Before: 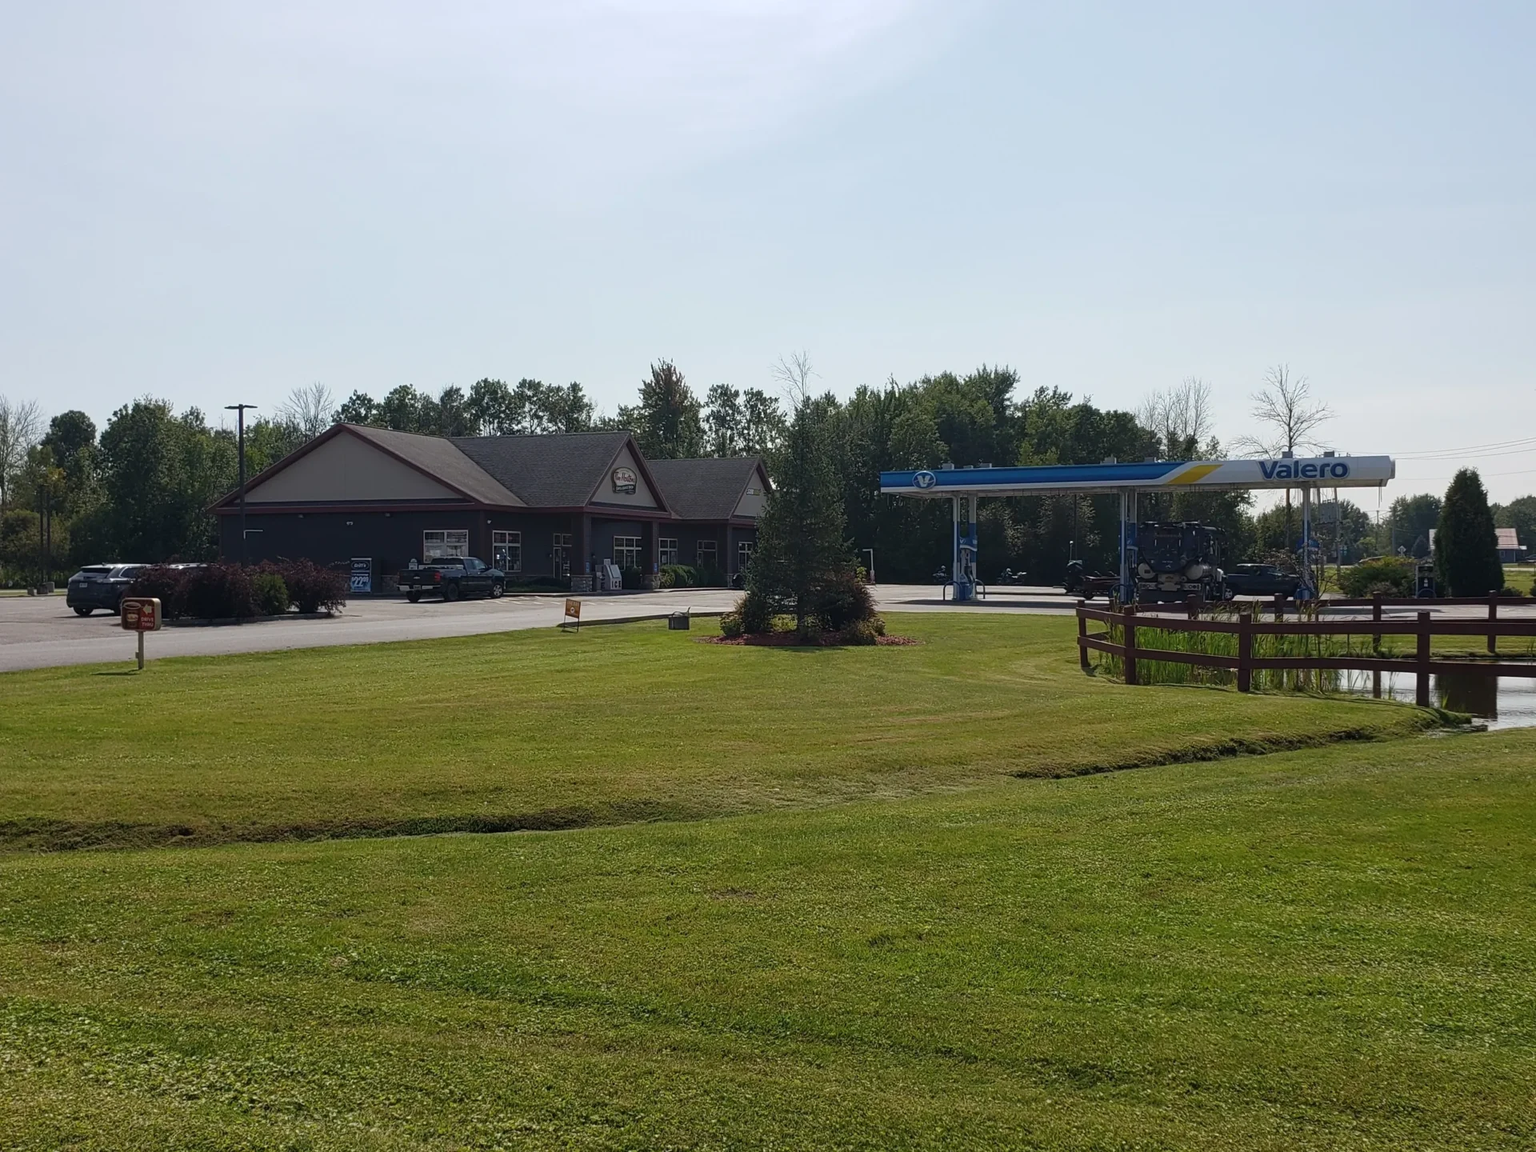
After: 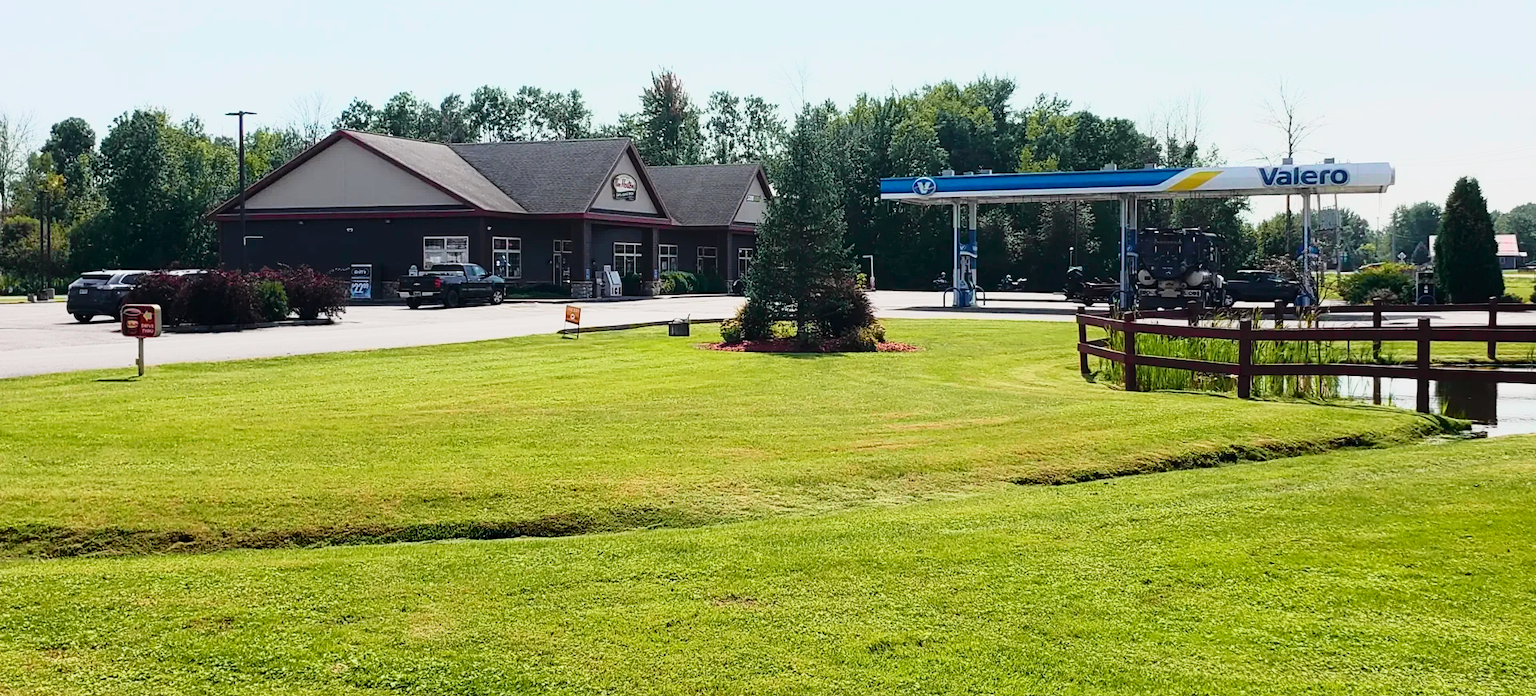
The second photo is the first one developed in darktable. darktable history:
filmic rgb: black relative exposure -7.65 EV, white relative exposure 4.56 EV, hardness 3.61
tone curve: curves: ch0 [(0, 0) (0.046, 0.031) (0.163, 0.114) (0.391, 0.432) (0.488, 0.561) (0.695, 0.839) (0.785, 0.904) (1, 0.965)]; ch1 [(0, 0) (0.248, 0.252) (0.427, 0.412) (0.482, 0.462) (0.499, 0.499) (0.518, 0.518) (0.535, 0.577) (0.585, 0.623) (0.679, 0.743) (0.788, 0.809) (1, 1)]; ch2 [(0, 0) (0.313, 0.262) (0.427, 0.417) (0.473, 0.47) (0.503, 0.503) (0.523, 0.515) (0.557, 0.596) (0.598, 0.646) (0.708, 0.771) (1, 1)], color space Lab, independent channels, preserve colors none
crop and rotate: top 25.521%, bottom 14.05%
exposure: black level correction 0, exposure 1.104 EV, compensate exposure bias true, compensate highlight preservation false
